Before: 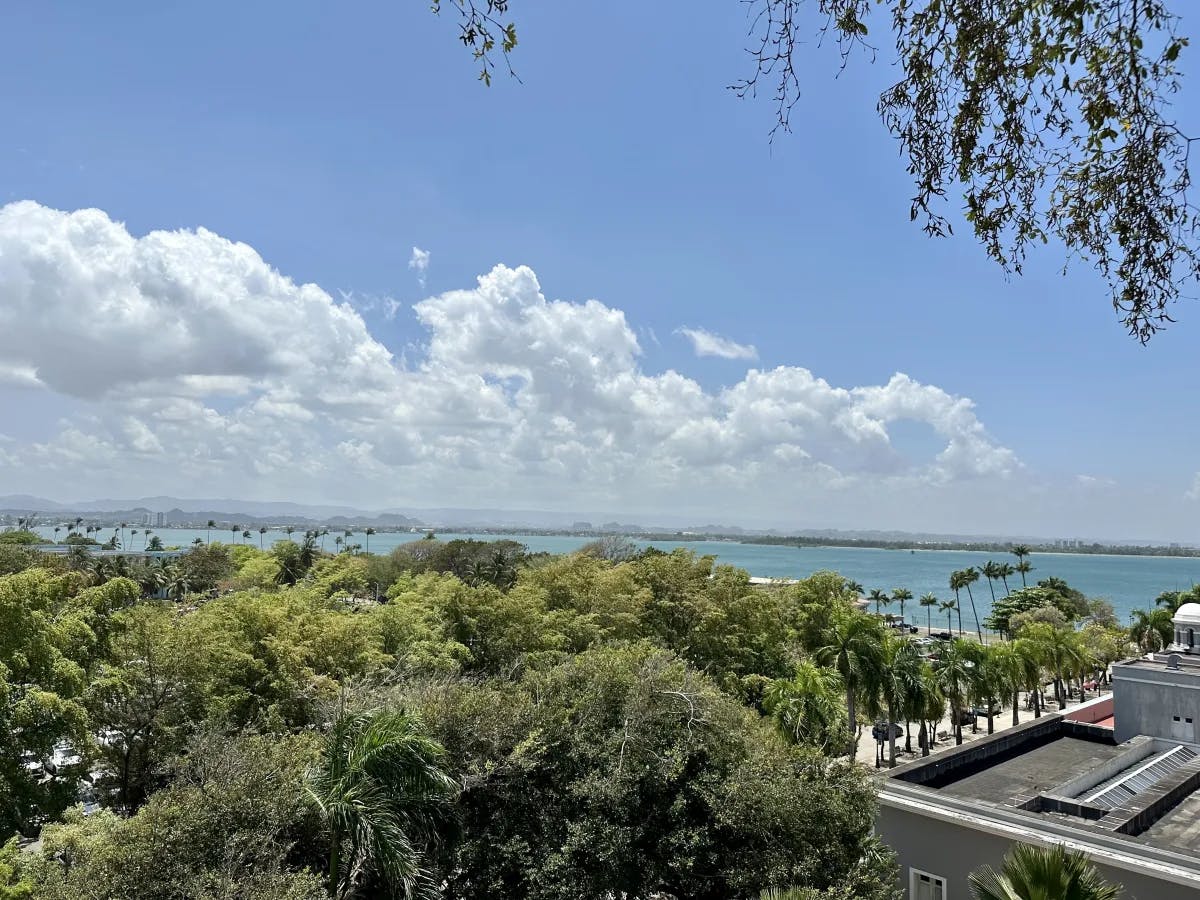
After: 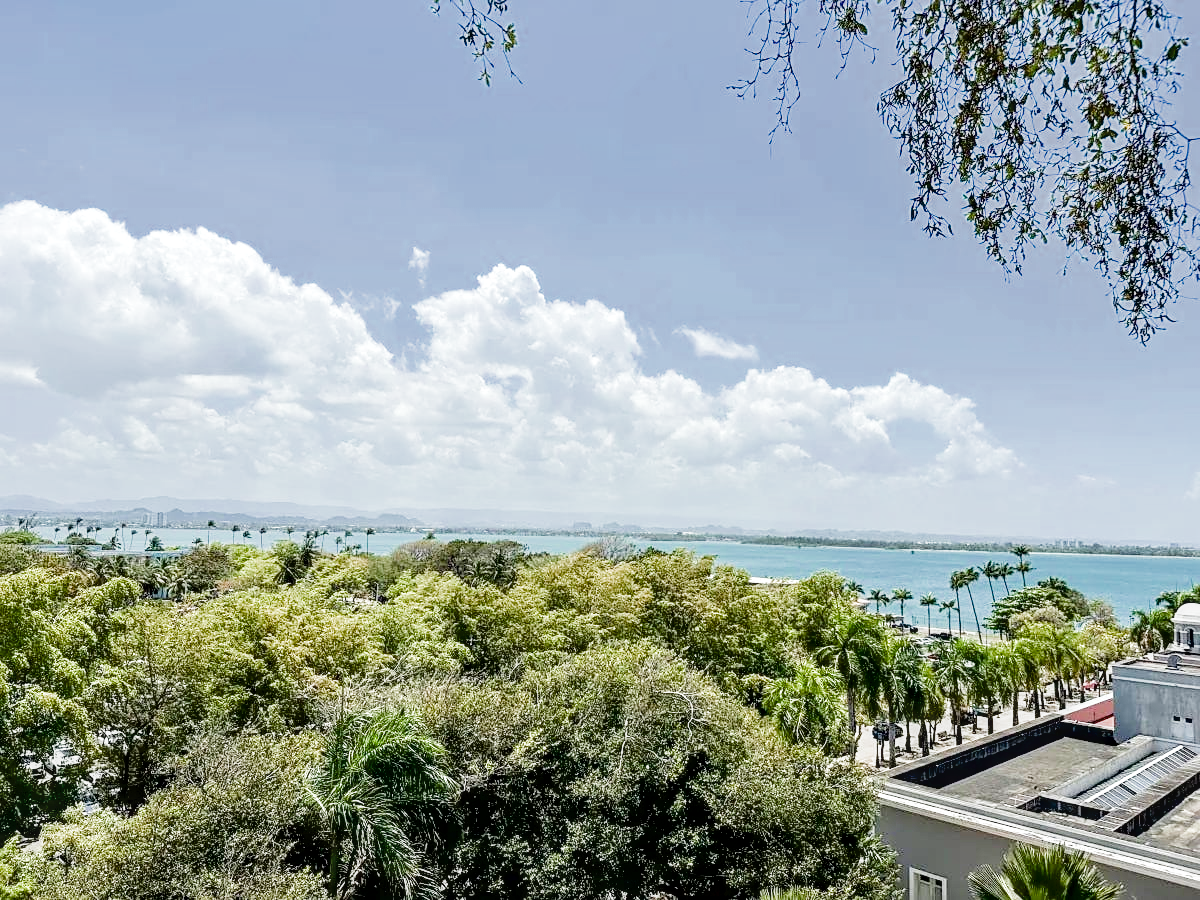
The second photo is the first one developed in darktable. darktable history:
sharpen: radius 1.856, amount 0.4, threshold 1.42
filmic rgb: black relative exposure -7.65 EV, white relative exposure 4.56 EV, threshold 3.04 EV, hardness 3.61, add noise in highlights 0.001, color science v3 (2019), use custom middle-gray values true, contrast in highlights soft, enable highlight reconstruction true
exposure: black level correction 0.009, exposure 1.431 EV, compensate highlight preservation false
local contrast: detail 130%
